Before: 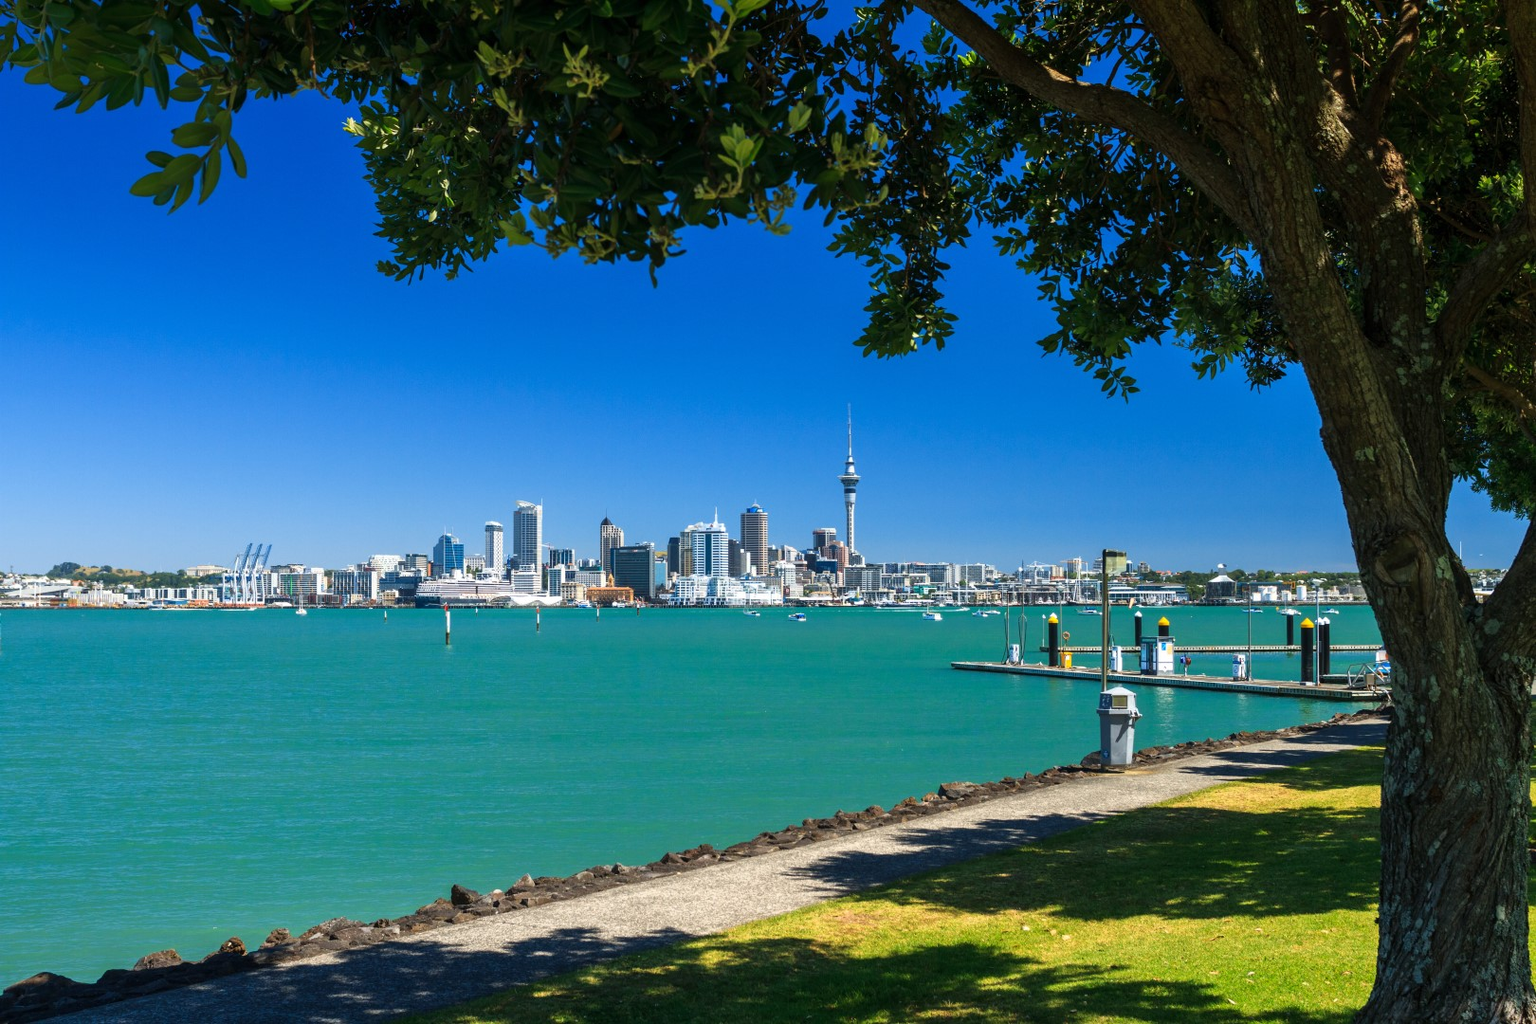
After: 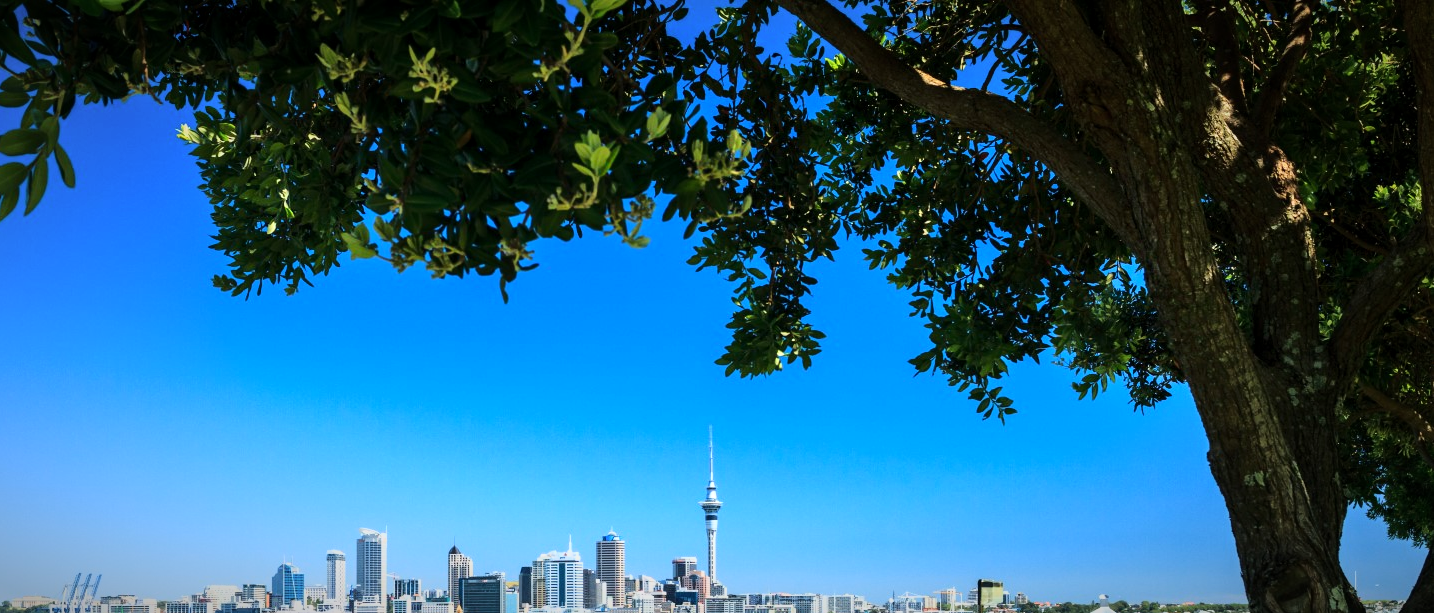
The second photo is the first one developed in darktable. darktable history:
crop and rotate: left 11.463%, bottom 43.206%
base curve: curves: ch0 [(0, 0) (0.028, 0.03) (0.121, 0.232) (0.46, 0.748) (0.859, 0.968) (1, 1)]
vignetting: fall-off start 67.49%, fall-off radius 67.02%, brightness -0.589, saturation -0.109, automatic ratio true
exposure: black level correction 0.001, exposure 0.144 EV, compensate highlight preservation false
